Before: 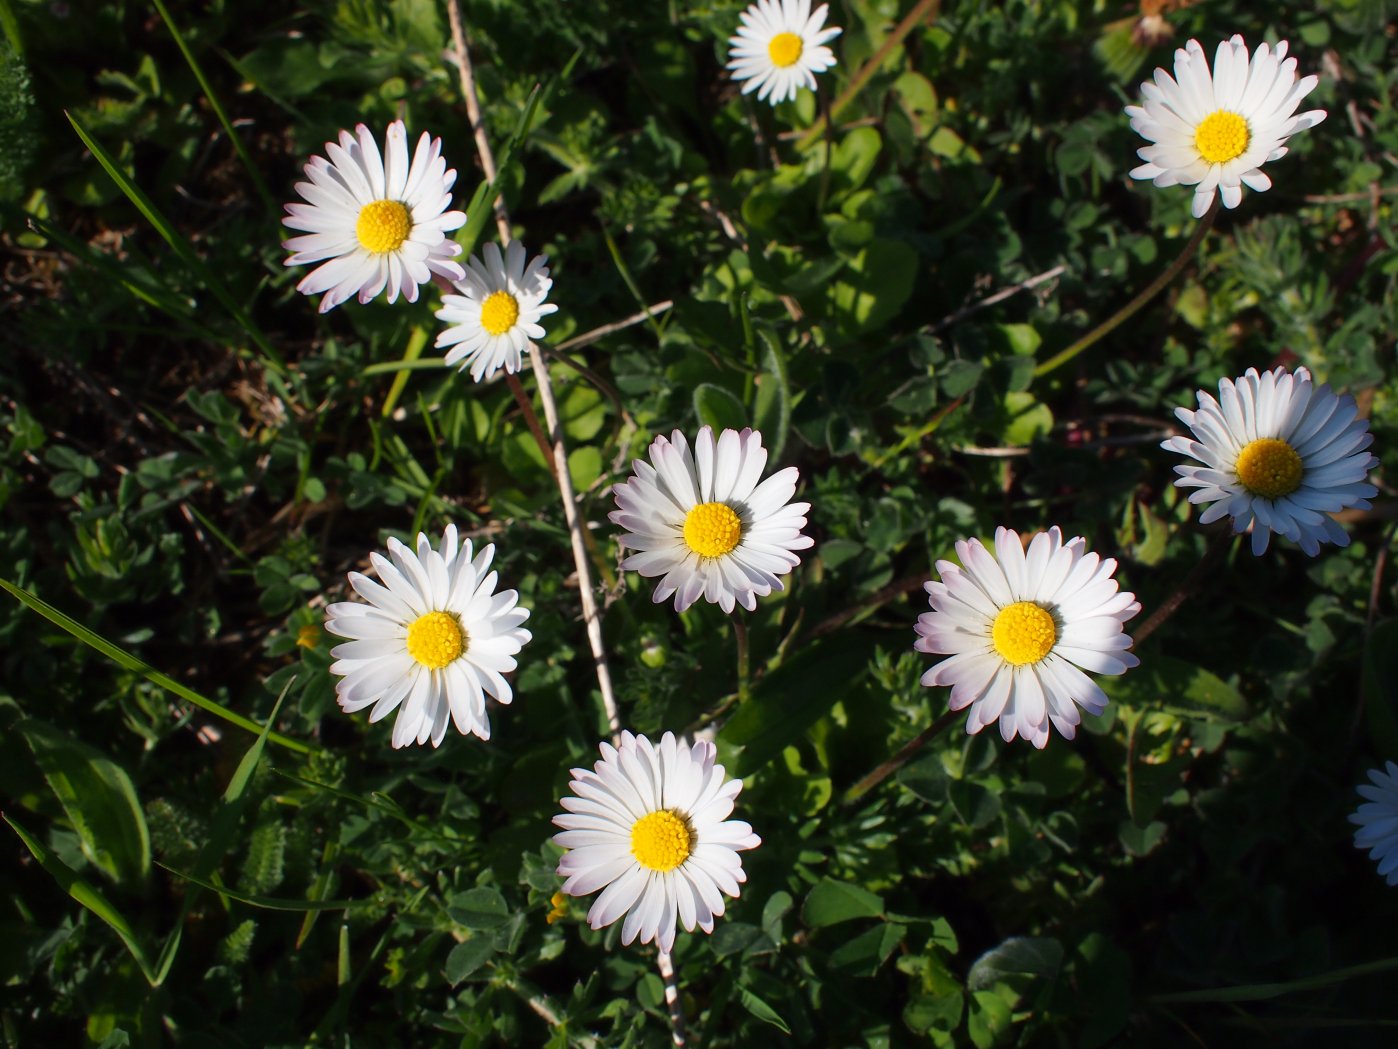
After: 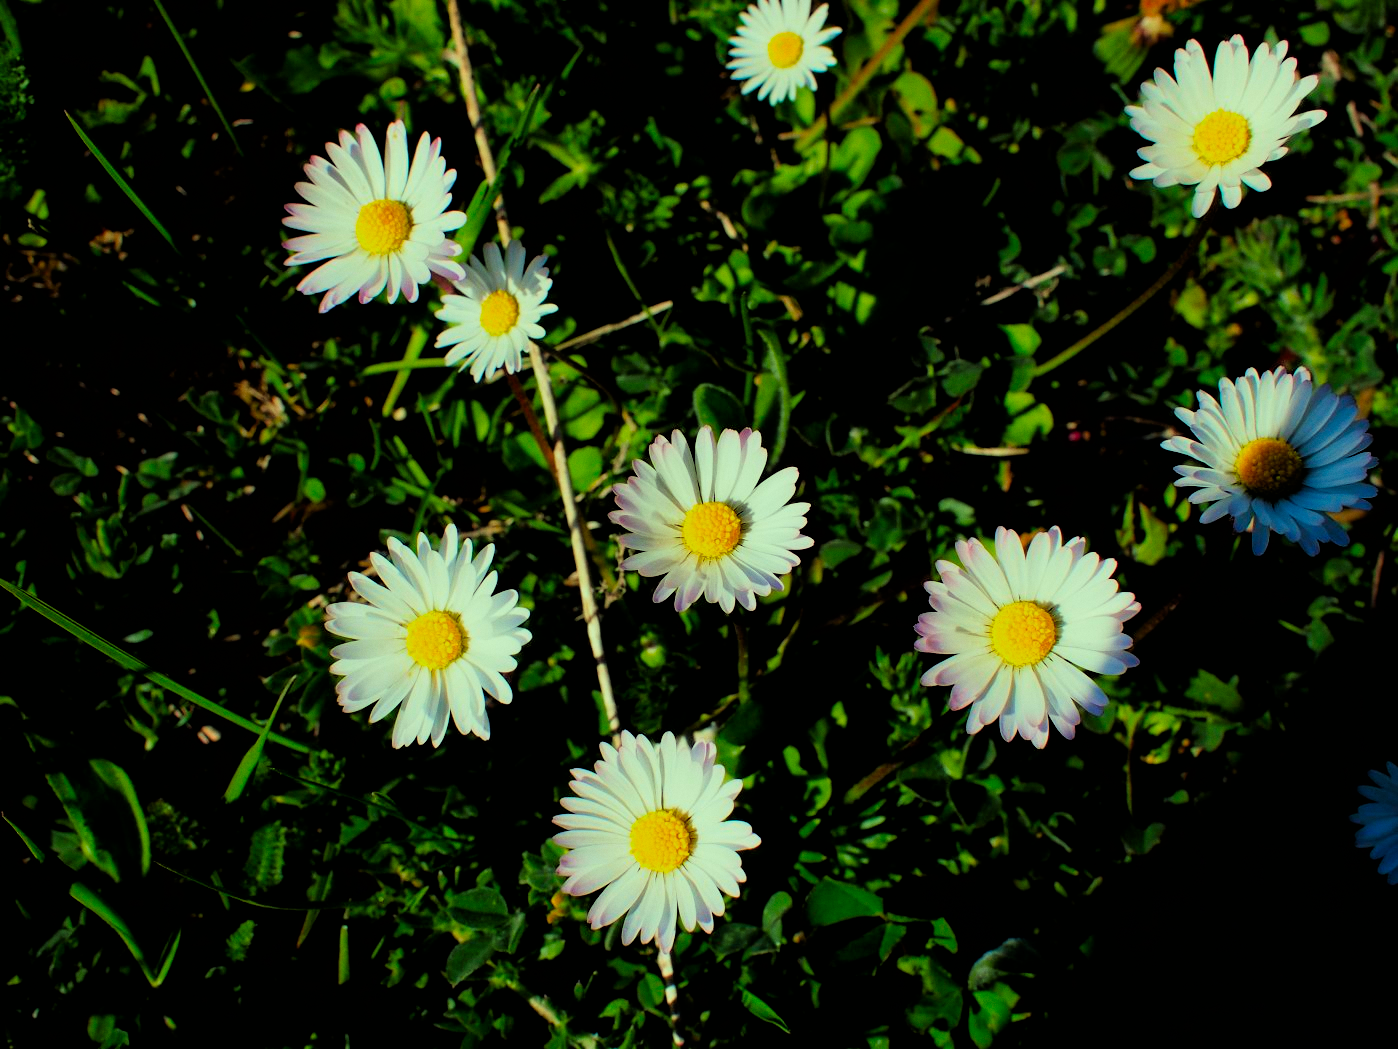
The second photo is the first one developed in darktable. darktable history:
grain: coarseness 0.09 ISO, strength 10%
filmic rgb: black relative exposure -3.86 EV, white relative exposure 3.48 EV, hardness 2.63, contrast 1.103
color correction: highlights a* -10.77, highlights b* 9.8, saturation 1.72
velvia: on, module defaults
